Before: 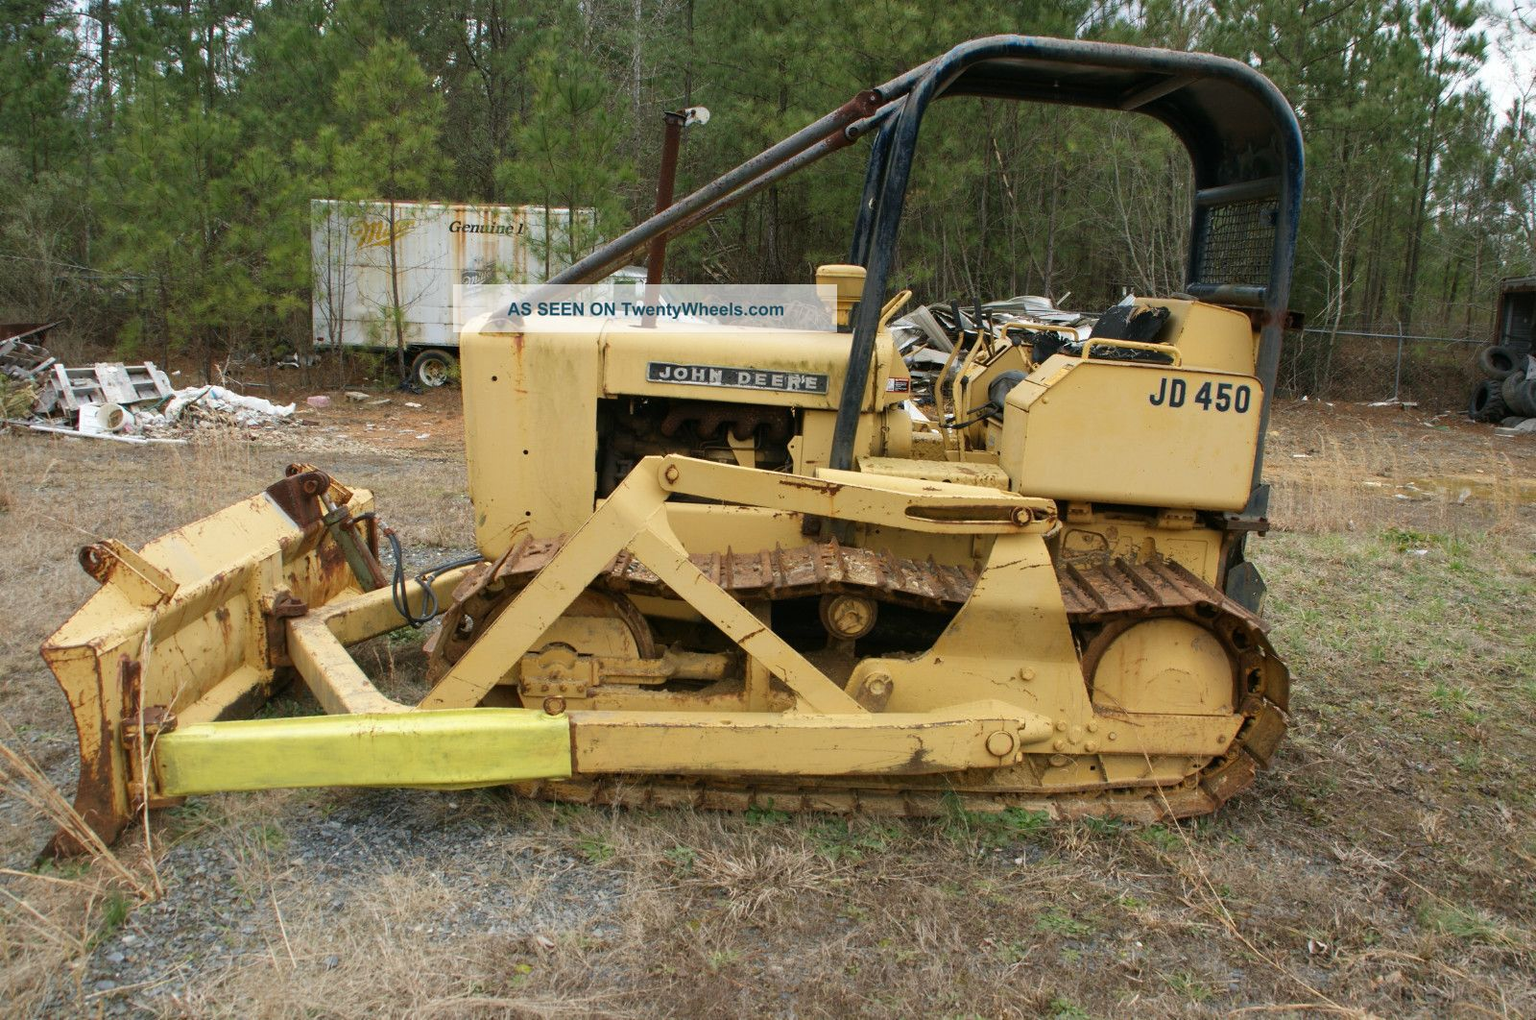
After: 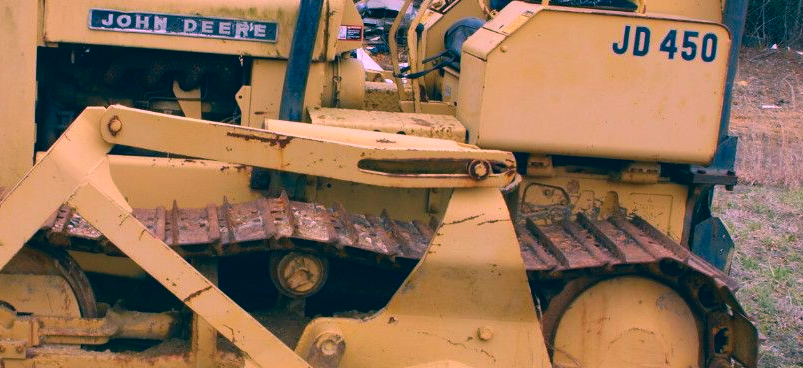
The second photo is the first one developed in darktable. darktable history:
color calibration: illuminant as shot in camera, x 0.363, y 0.385, temperature 4528.04 K
tone equalizer: -7 EV 0.13 EV, smoothing diameter 25%, edges refinement/feathering 10, preserve details guided filter
crop: left 36.607%, top 34.735%, right 13.146%, bottom 30.611%
color correction: highlights a* 17.03, highlights b* 0.205, shadows a* -15.38, shadows b* -14.56, saturation 1.5
exposure: exposure -0.064 EV, compensate highlight preservation false
shadows and highlights: radius 334.93, shadows 63.48, highlights 6.06, compress 87.7%, highlights color adjustment 39.73%, soften with gaussian
